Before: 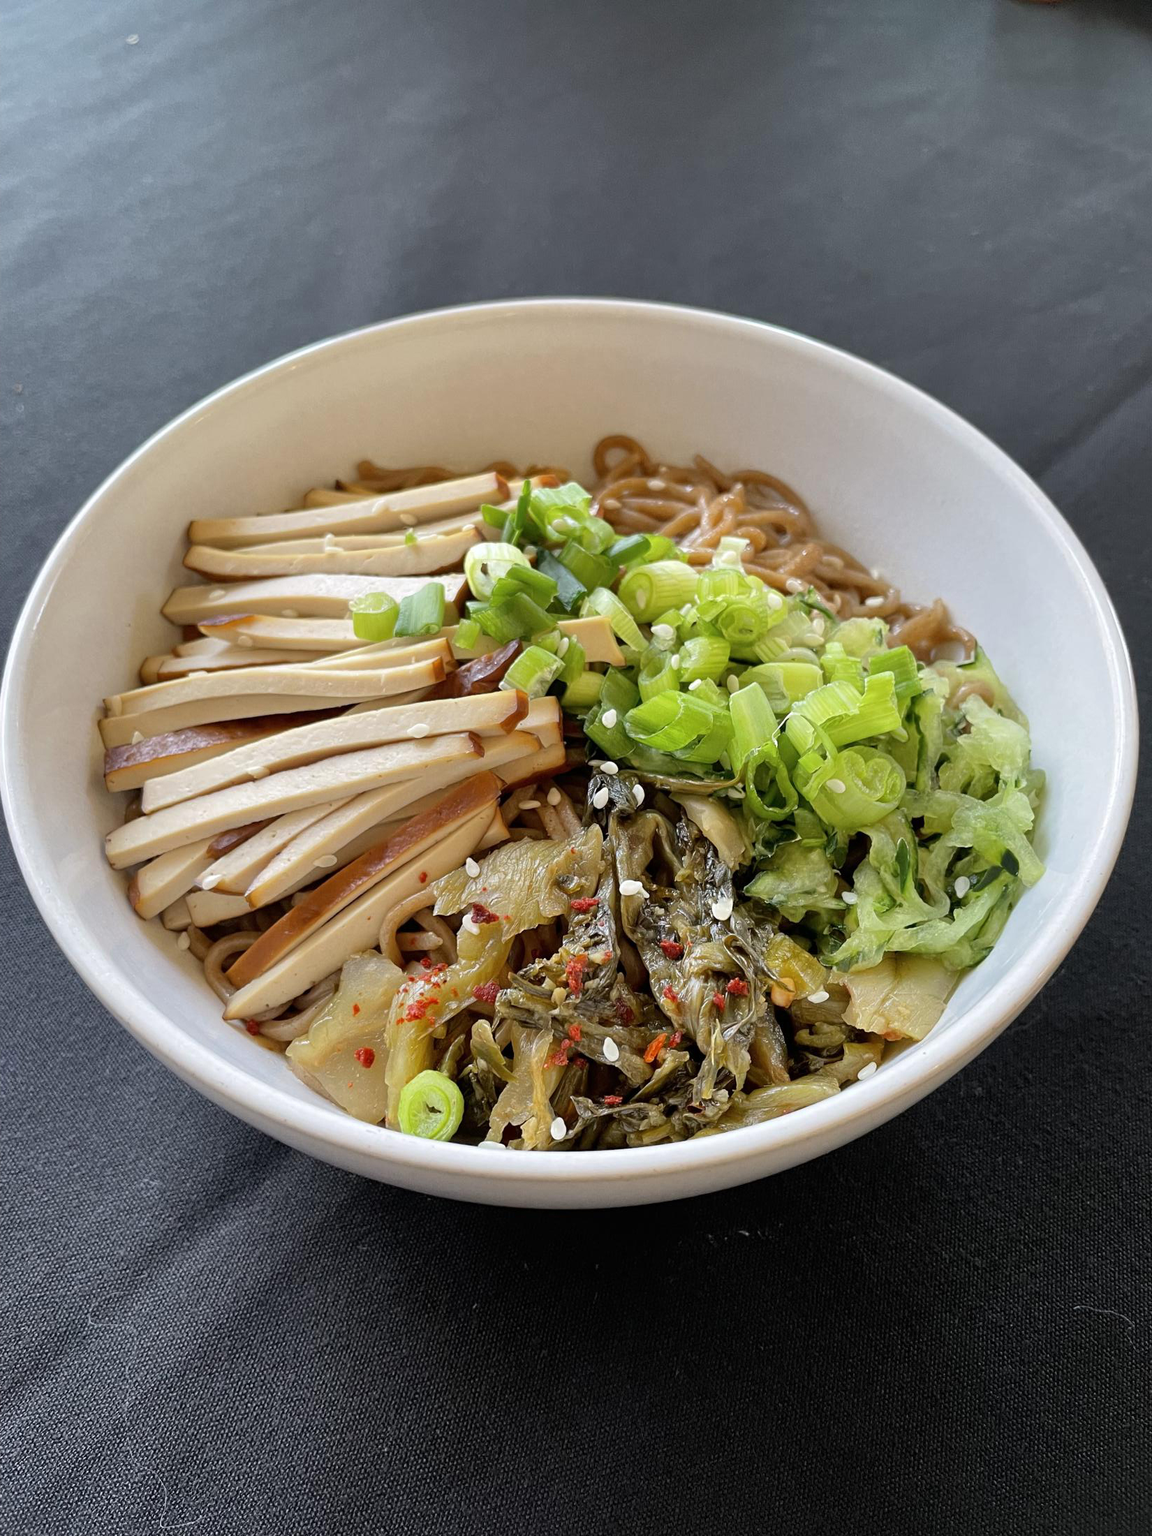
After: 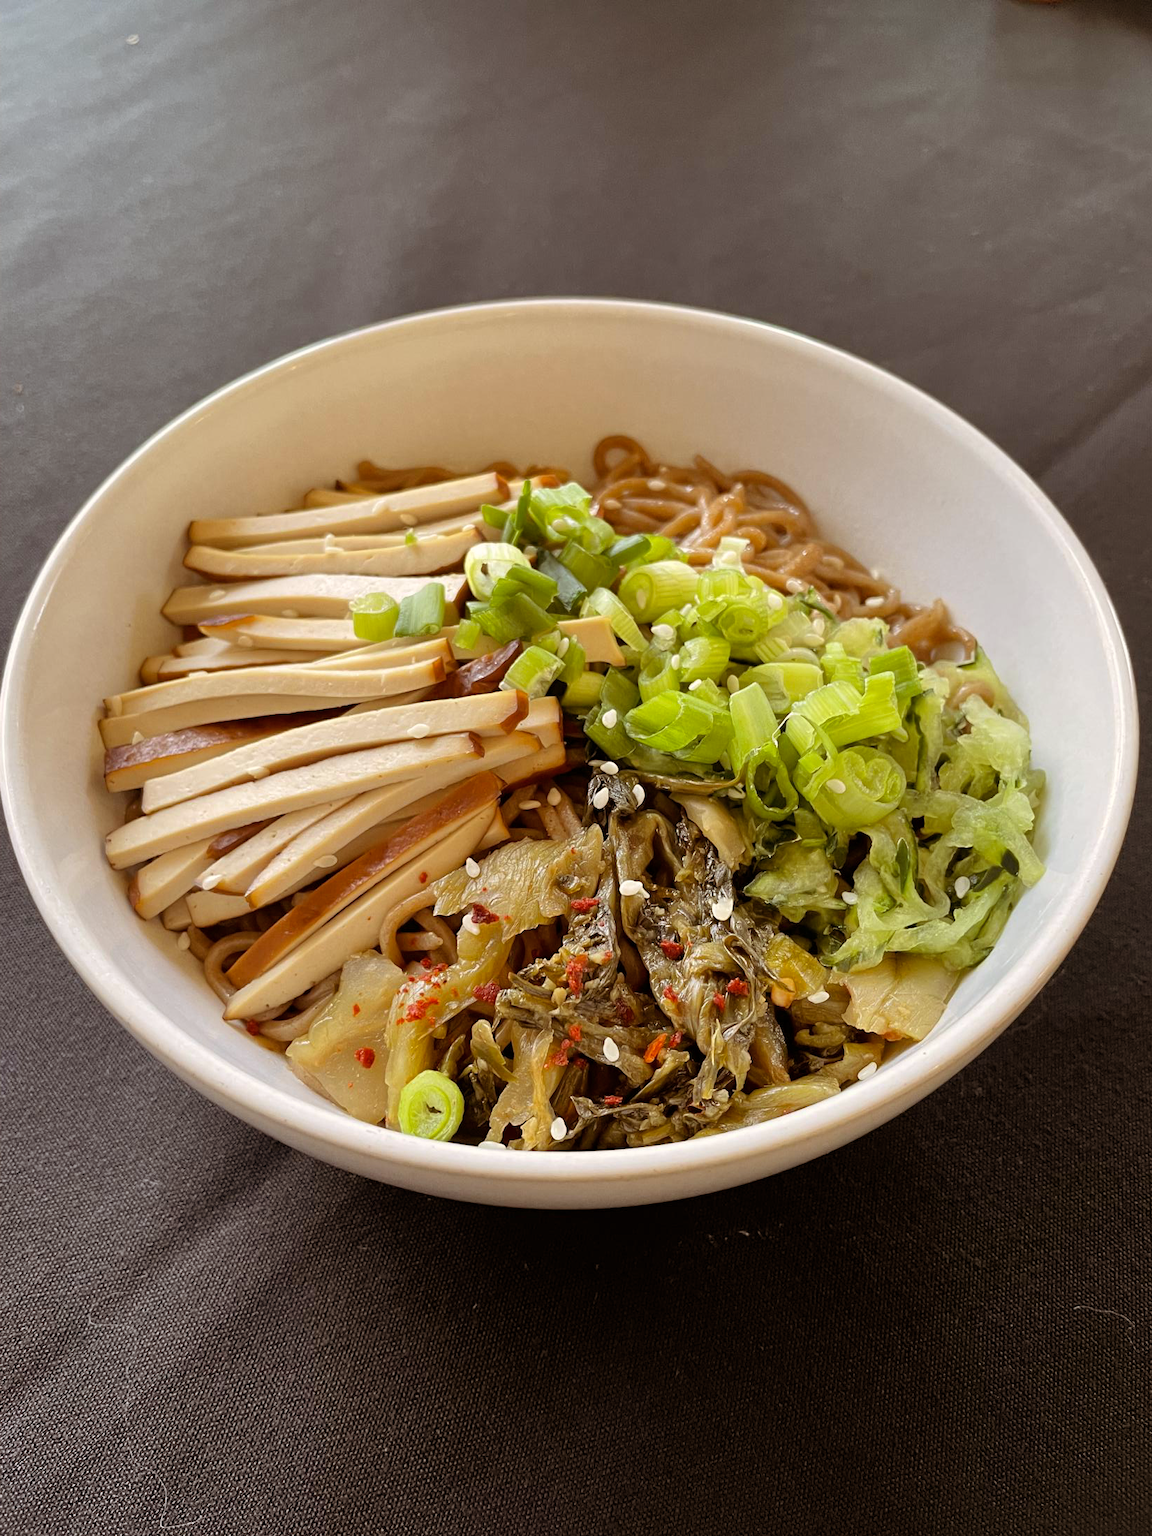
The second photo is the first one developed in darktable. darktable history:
color balance rgb: shadows lift › chroma 4.41%, shadows lift › hue 27°, power › chroma 2.5%, power › hue 70°, highlights gain › chroma 1%, highlights gain › hue 27°, saturation formula JzAzBz (2021)
